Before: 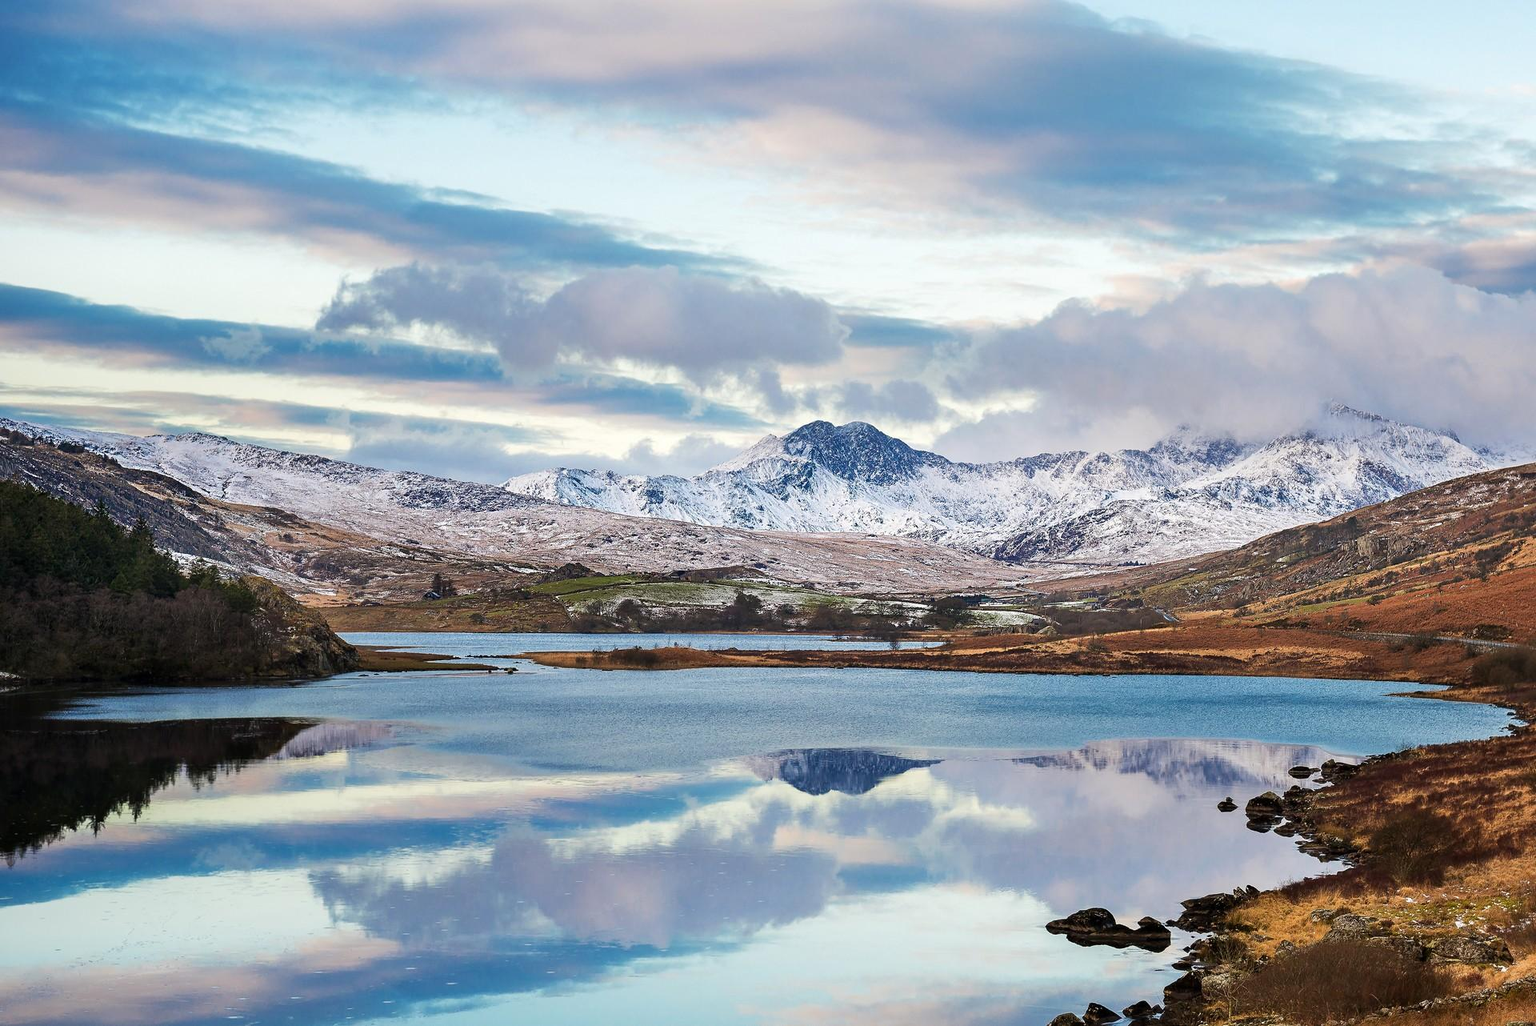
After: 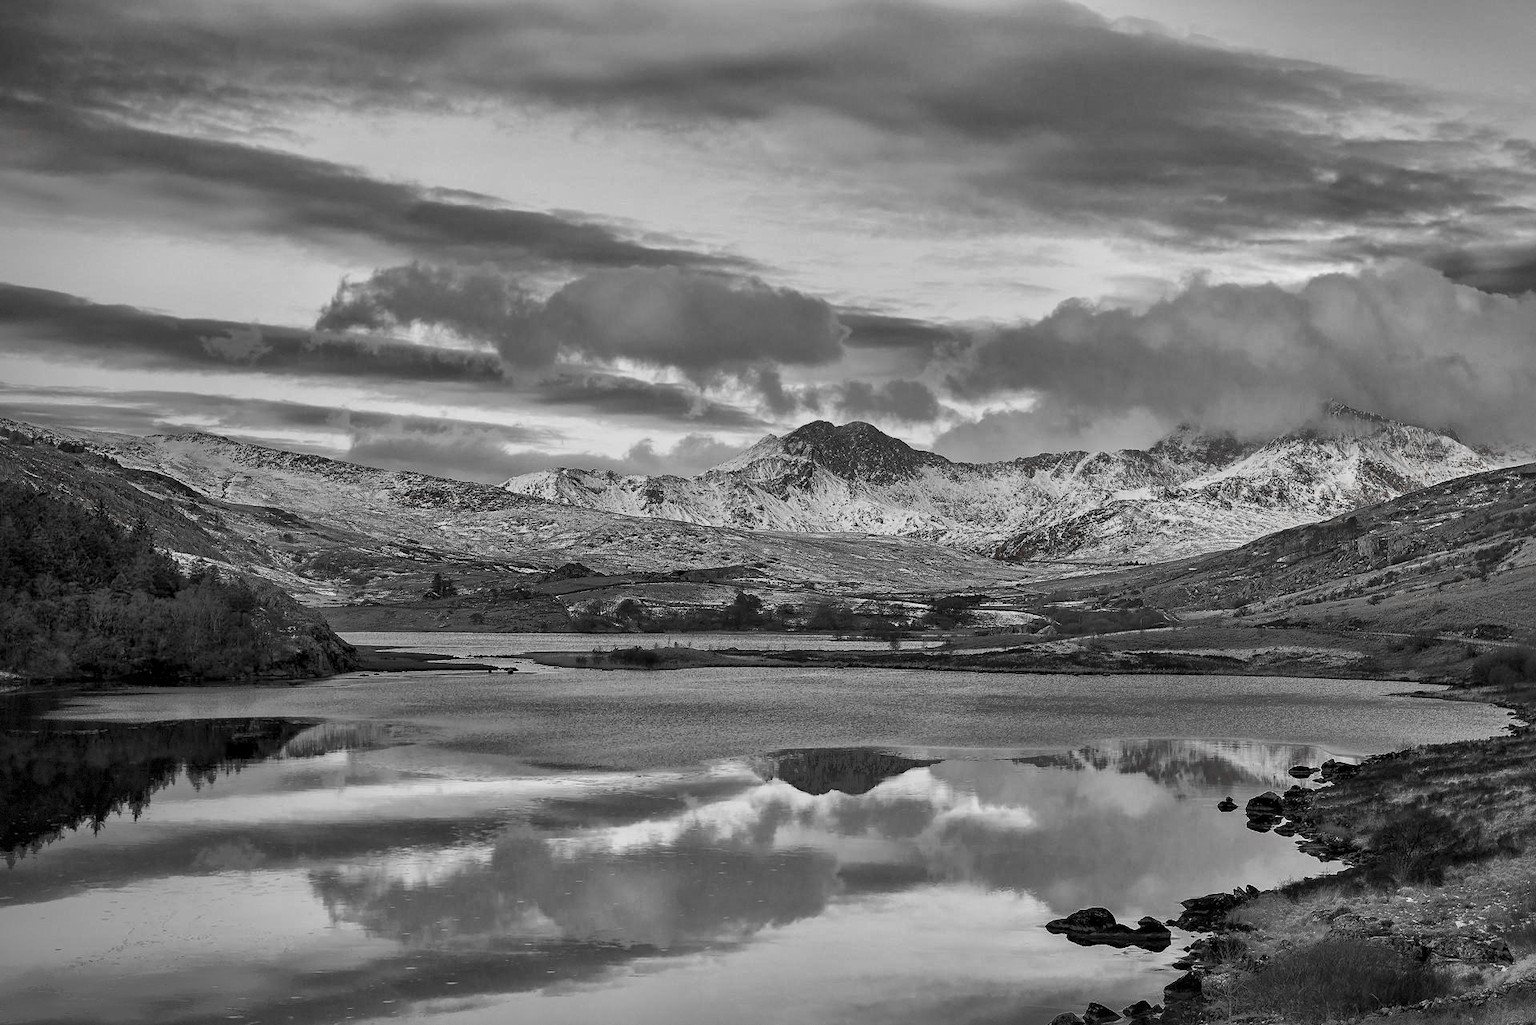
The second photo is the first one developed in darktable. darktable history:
color correction: highlights a* 8.98, highlights b* 15.09, shadows a* -0.49, shadows b* 26.52
vignetting: fall-off start 91%, fall-off radius 39.39%, brightness -0.182, saturation -0.3, width/height ratio 1.219, shape 1.3, dithering 8-bit output, unbound false
color zones: curves: ch1 [(0, 0.006) (0.094, 0.285) (0.171, 0.001) (0.429, 0.001) (0.571, 0.003) (0.714, 0.004) (0.857, 0.004) (1, 0.006)] | blend: blend mode normal, opacity 86%; mask: uniform (no mask)
local contrast: mode bilateral grid, contrast 25, coarseness 60, detail 151%, midtone range 0.2
tone mapping: contrast compression 1.5, spatial extent 10 | blend: blend mode average, opacity 100%; mask: uniform (no mask)
contrast equalizer: y [[0.5 ×6], [0.5 ×6], [0.975, 0.964, 0.925, 0.865, 0.793, 0.721], [0 ×6], [0 ×6]]
